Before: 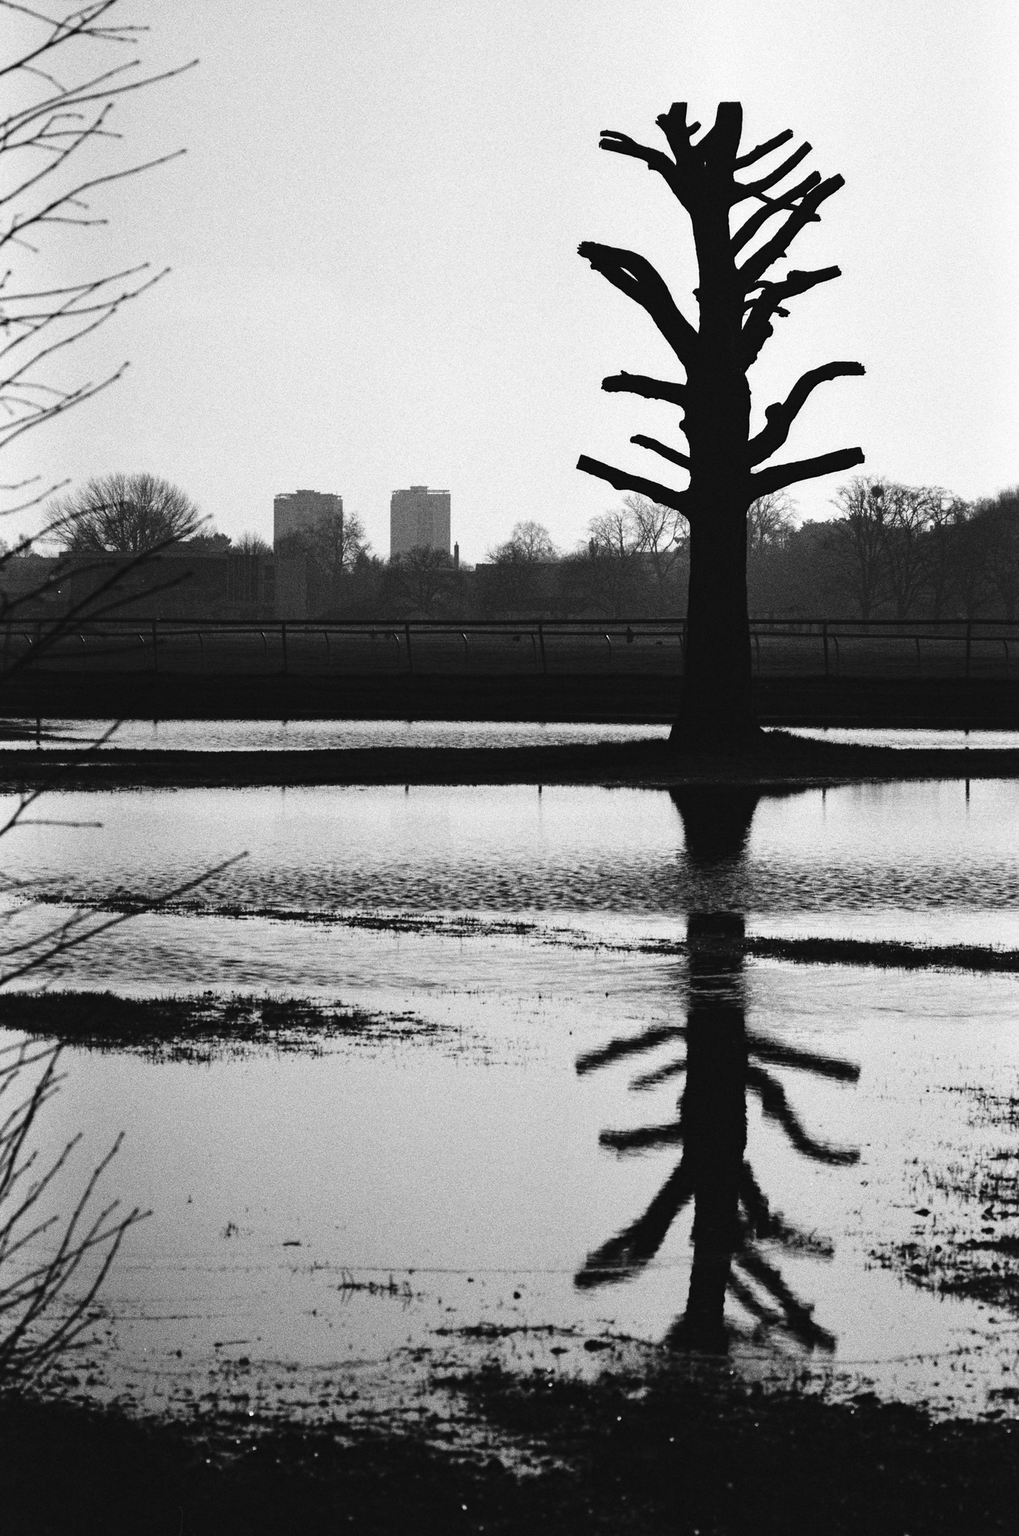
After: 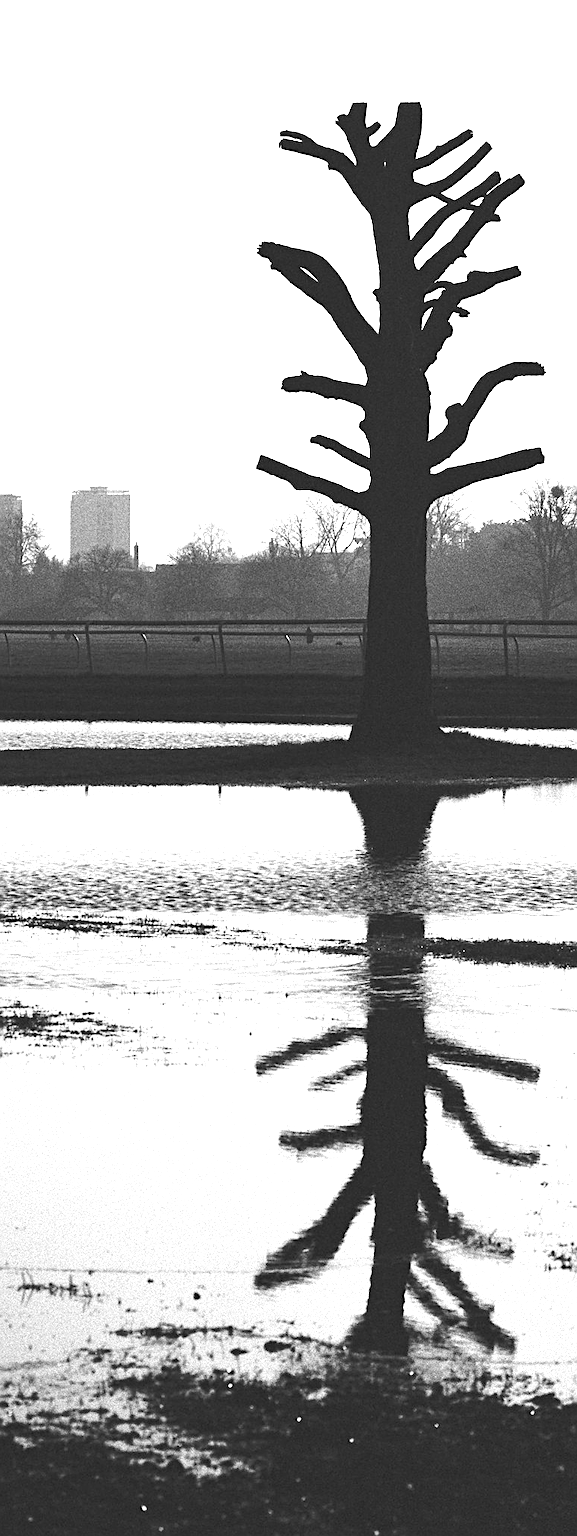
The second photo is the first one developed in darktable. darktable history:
exposure: black level correction 0, exposure 1.199 EV, compensate highlight preservation false
levels: levels [0, 0.43, 0.984]
crop: left 31.476%, top 0.021%, right 11.894%
color calibration: output gray [0.28, 0.41, 0.31, 0], gray › normalize channels true, illuminant Planckian (black body), x 0.352, y 0.352, temperature 4815.73 K, gamut compression 0.016
sharpen: on, module defaults
